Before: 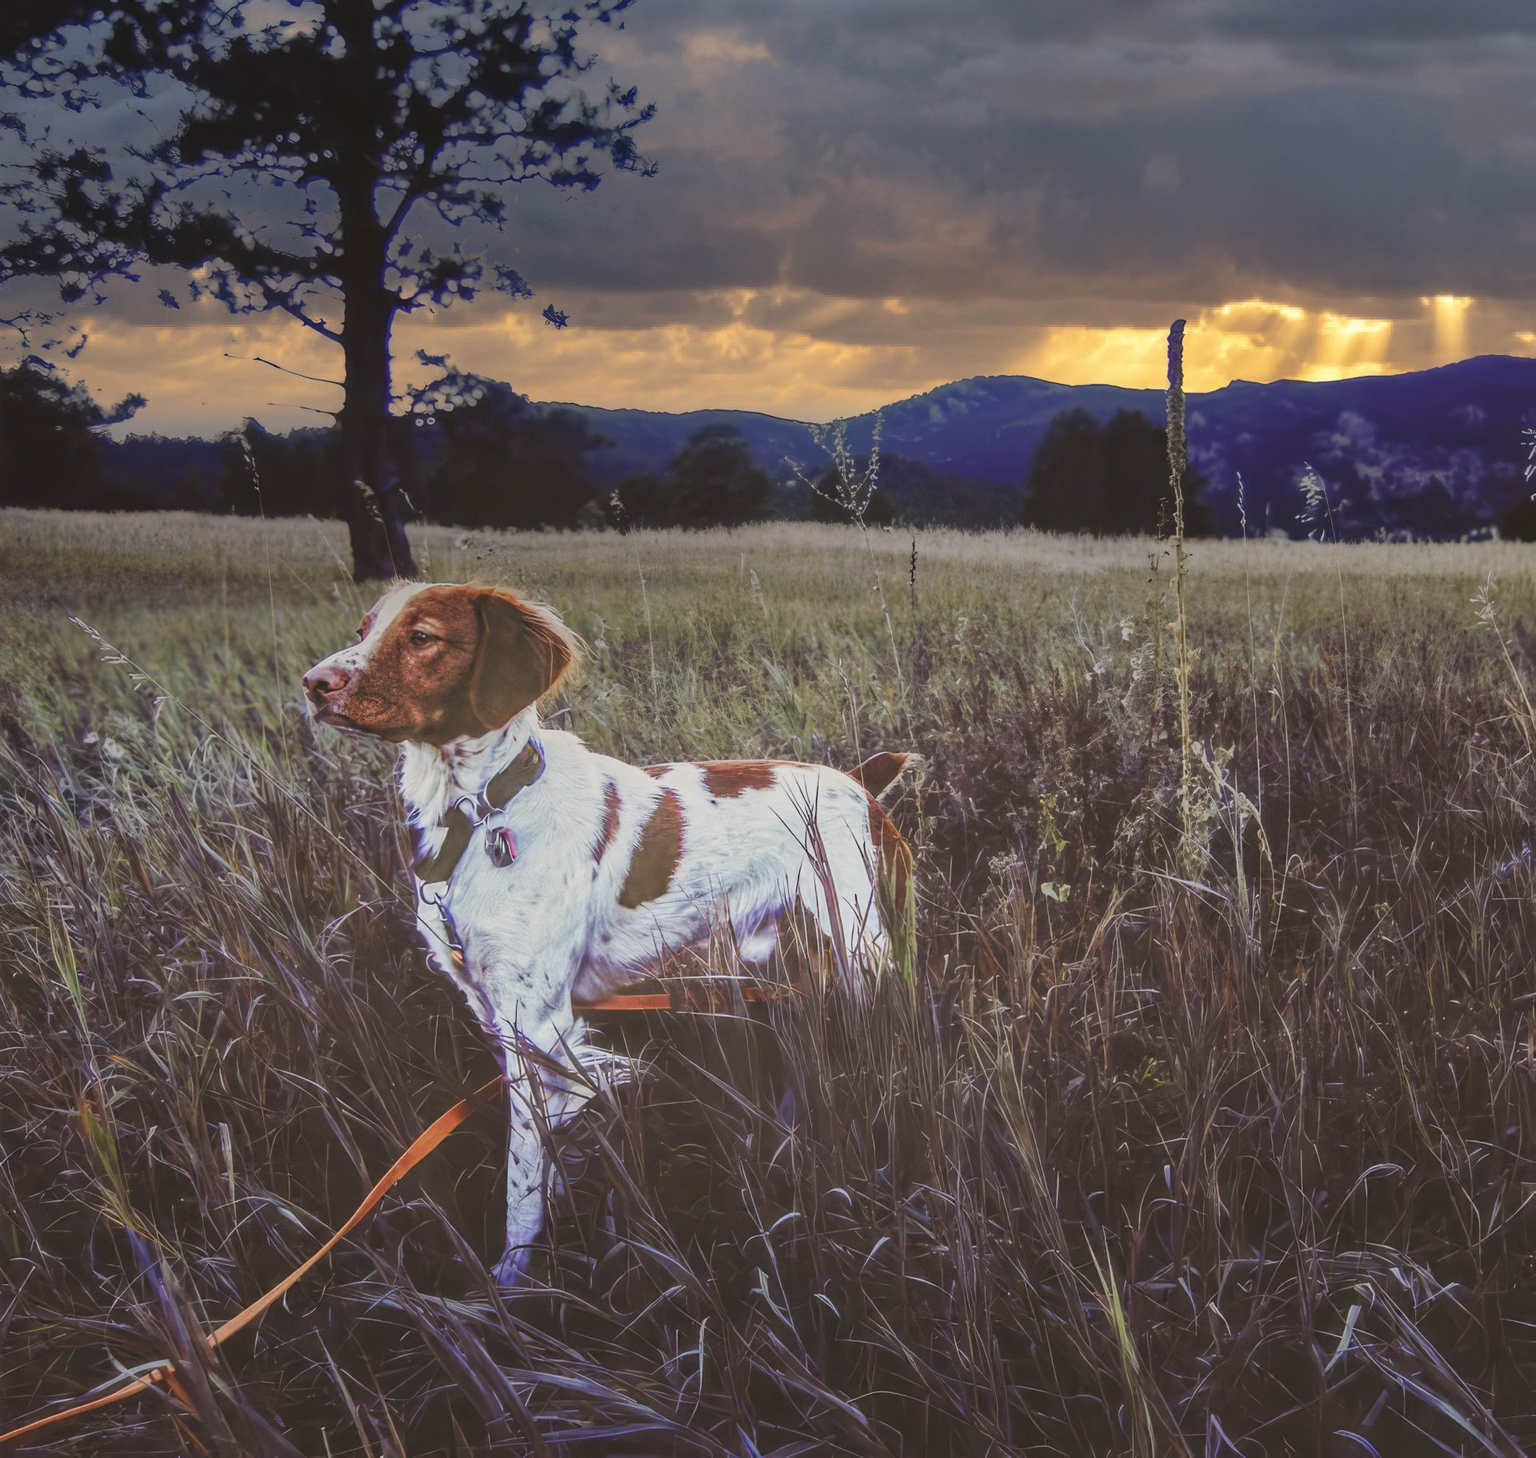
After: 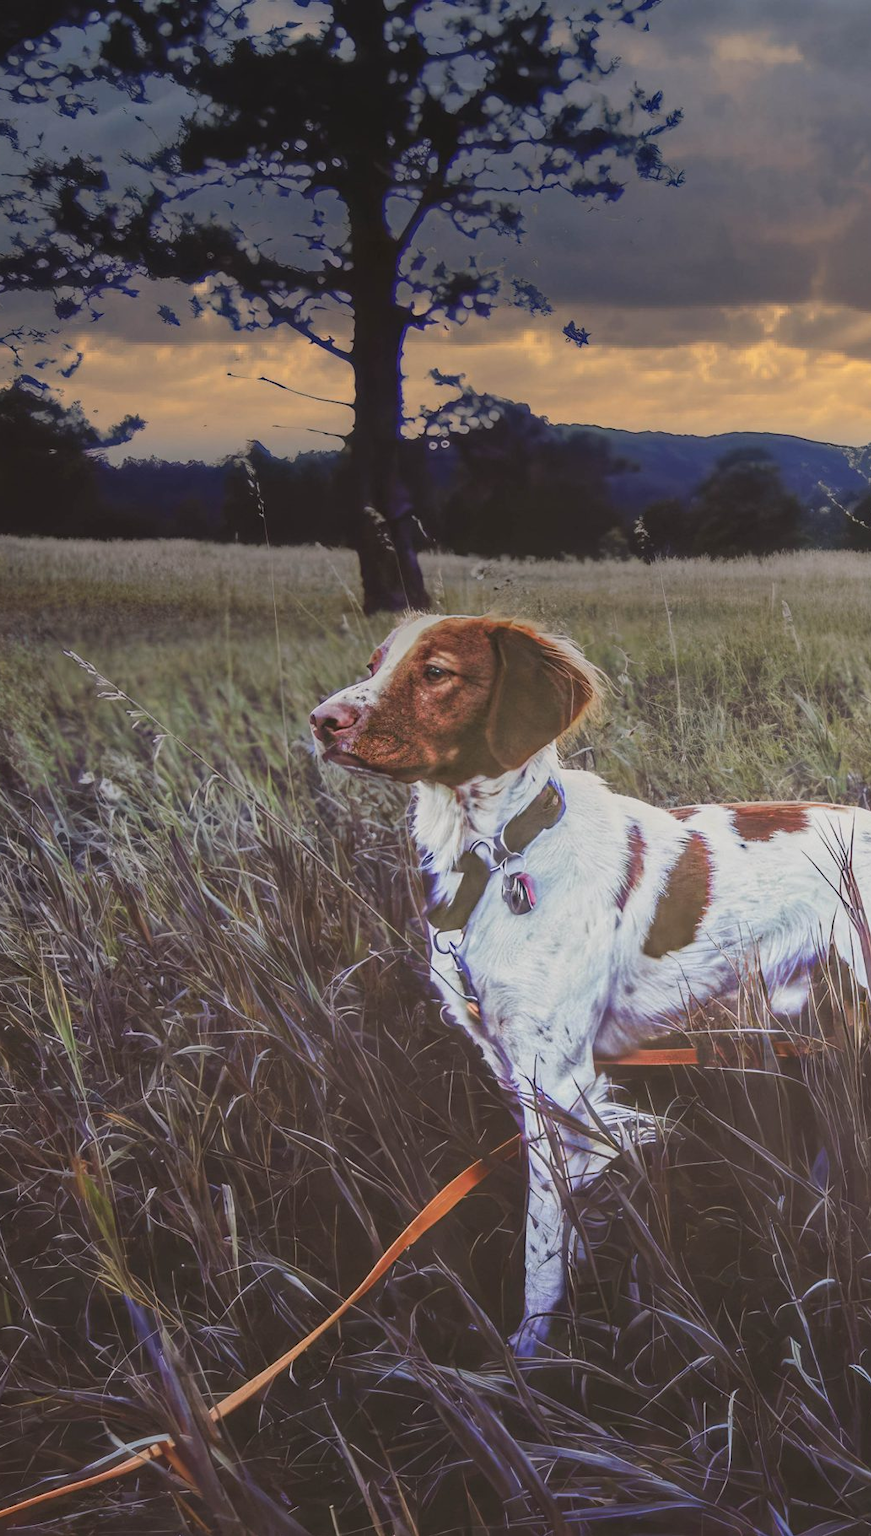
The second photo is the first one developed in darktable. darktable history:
white balance: emerald 1
crop: left 0.587%, right 45.588%, bottom 0.086%
